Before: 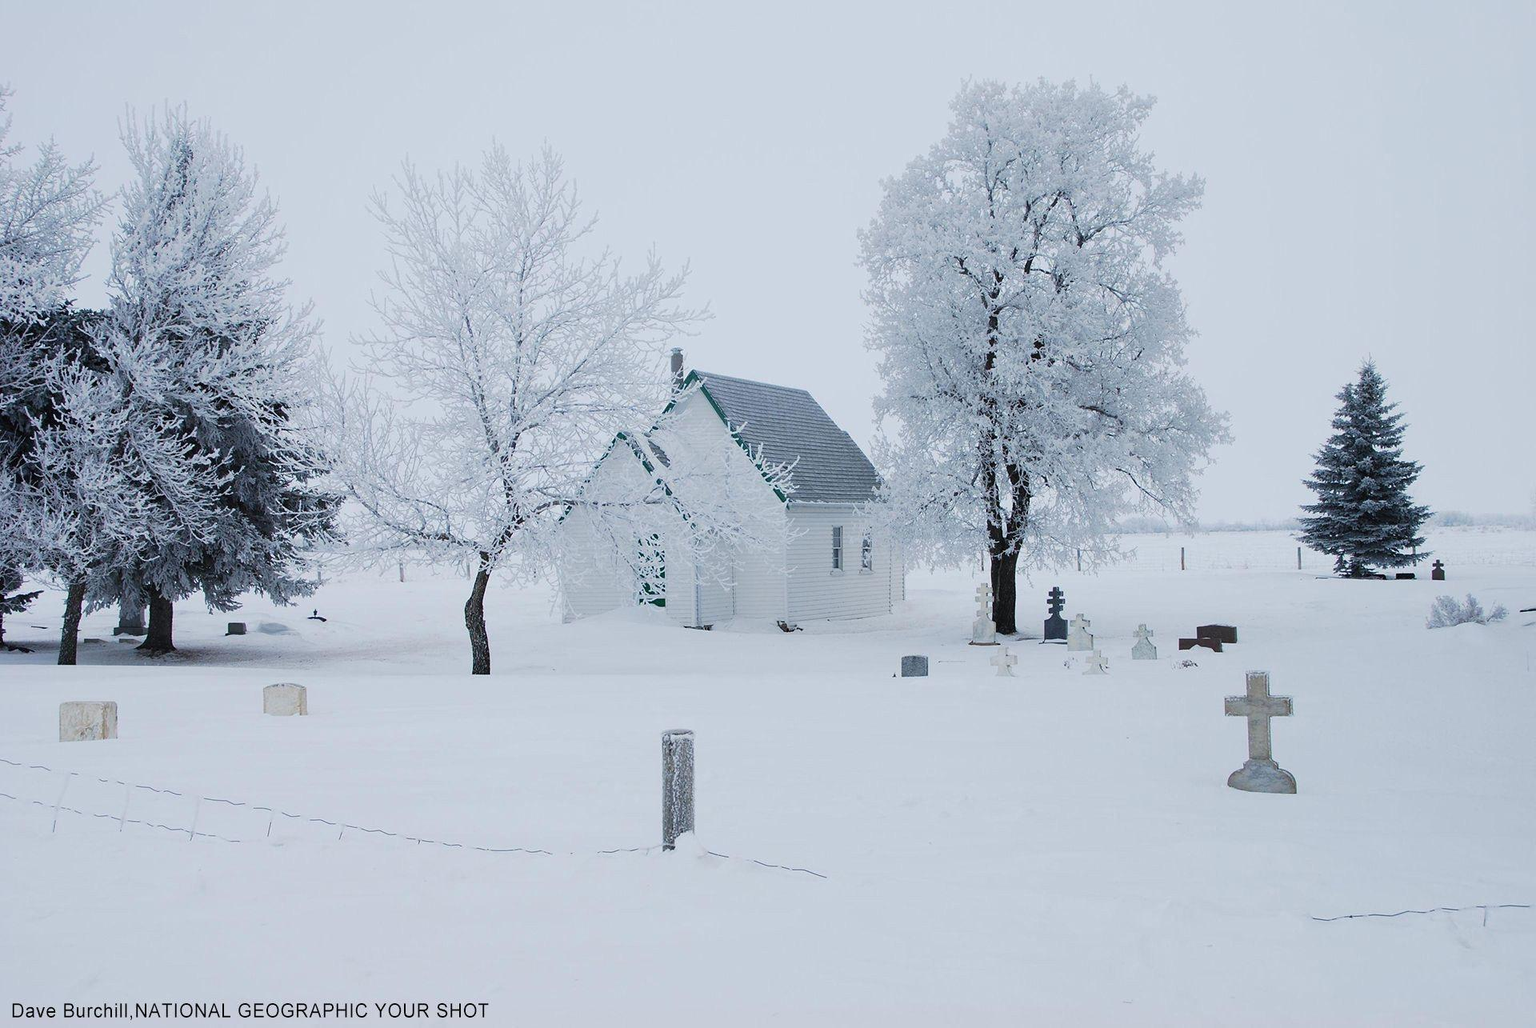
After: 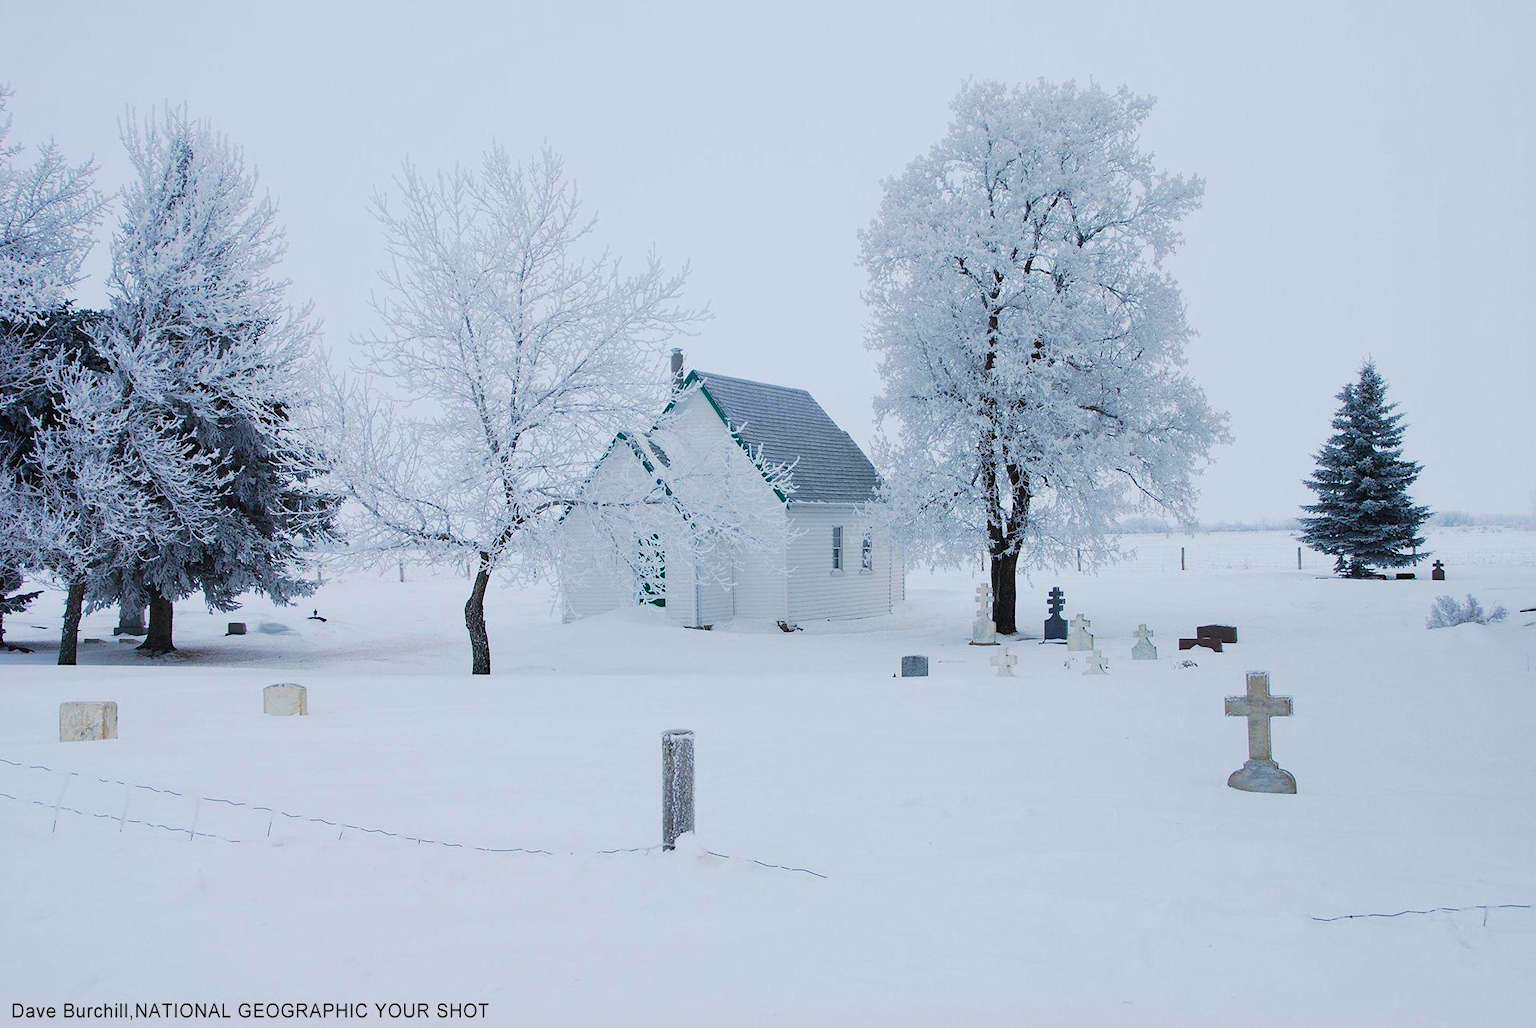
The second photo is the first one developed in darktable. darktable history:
color balance rgb: perceptual saturation grading › global saturation 30%, global vibrance 20%
color balance: input saturation 99%
